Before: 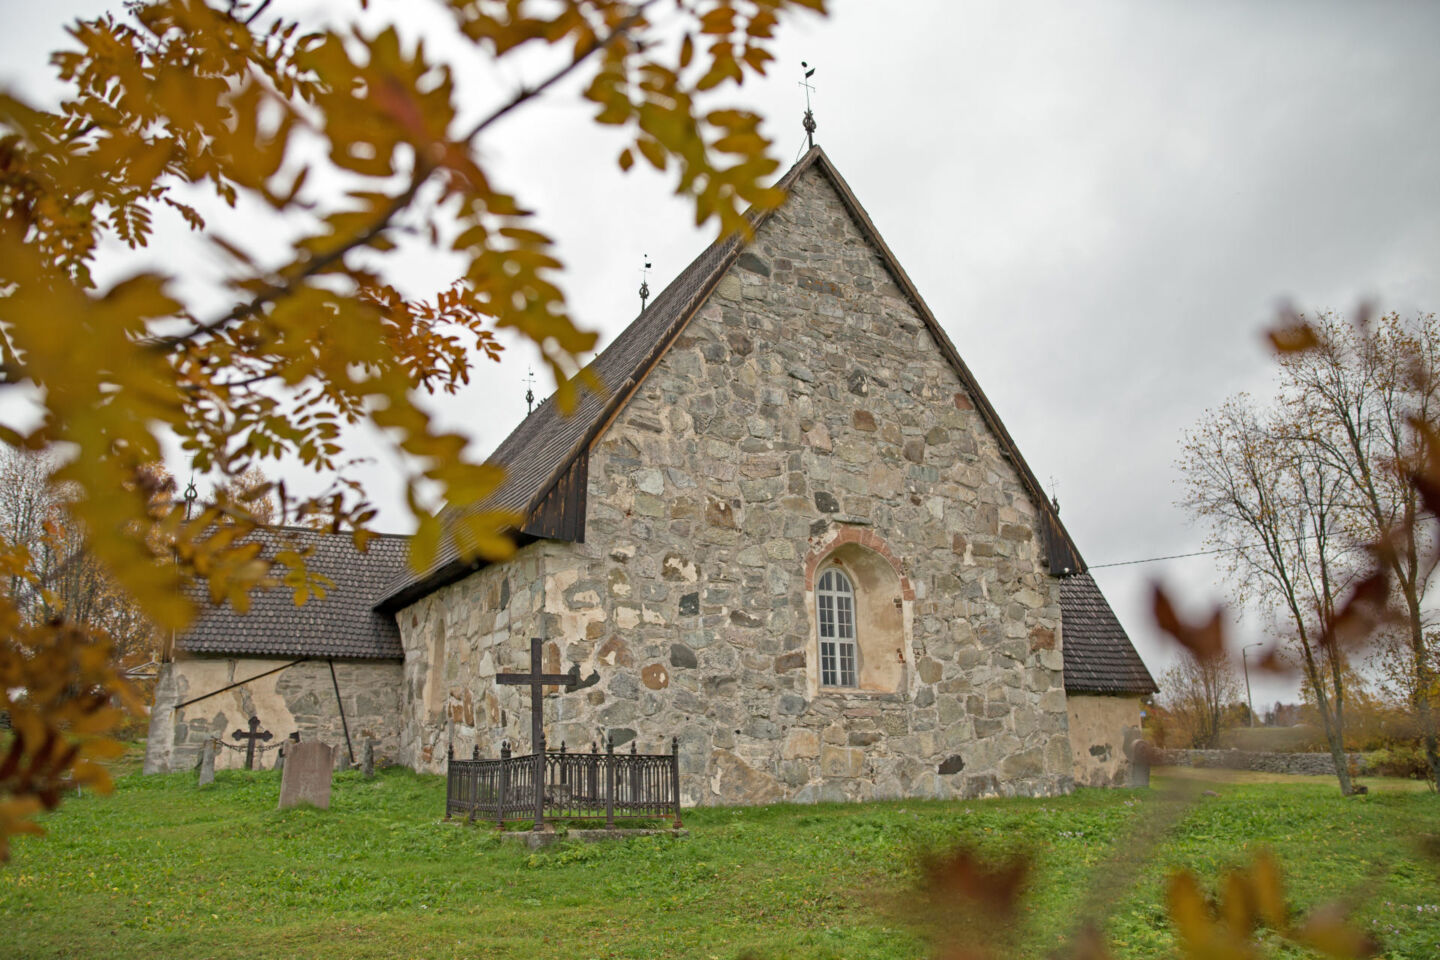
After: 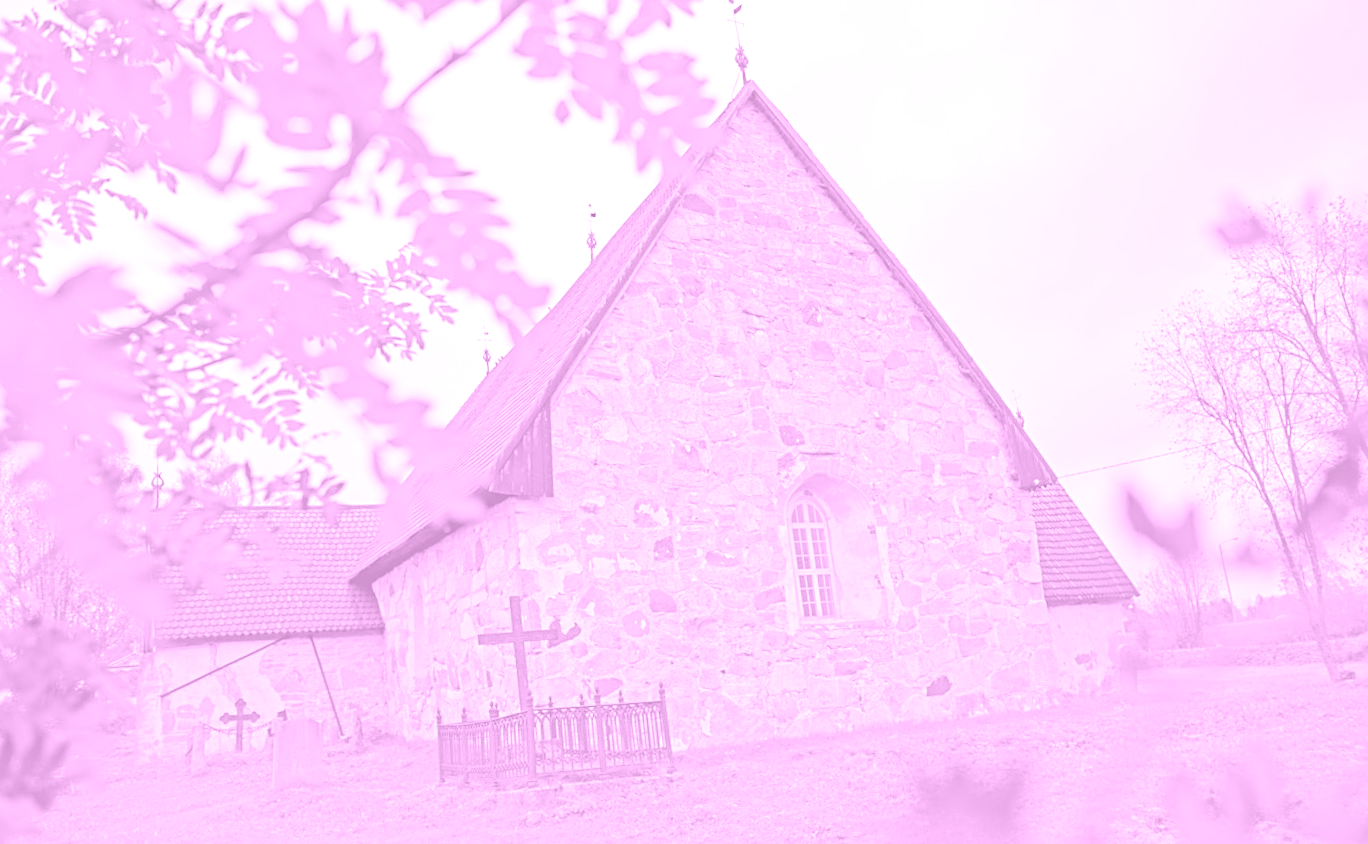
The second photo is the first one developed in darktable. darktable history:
exposure: black level correction 0, exposure 1.173 EV, compensate exposure bias true, compensate highlight preservation false
rotate and perspective: rotation -5°, crop left 0.05, crop right 0.952, crop top 0.11, crop bottom 0.89
sharpen: on, module defaults
colorize: hue 331.2°, saturation 75%, source mix 30.28%, lightness 70.52%, version 1
